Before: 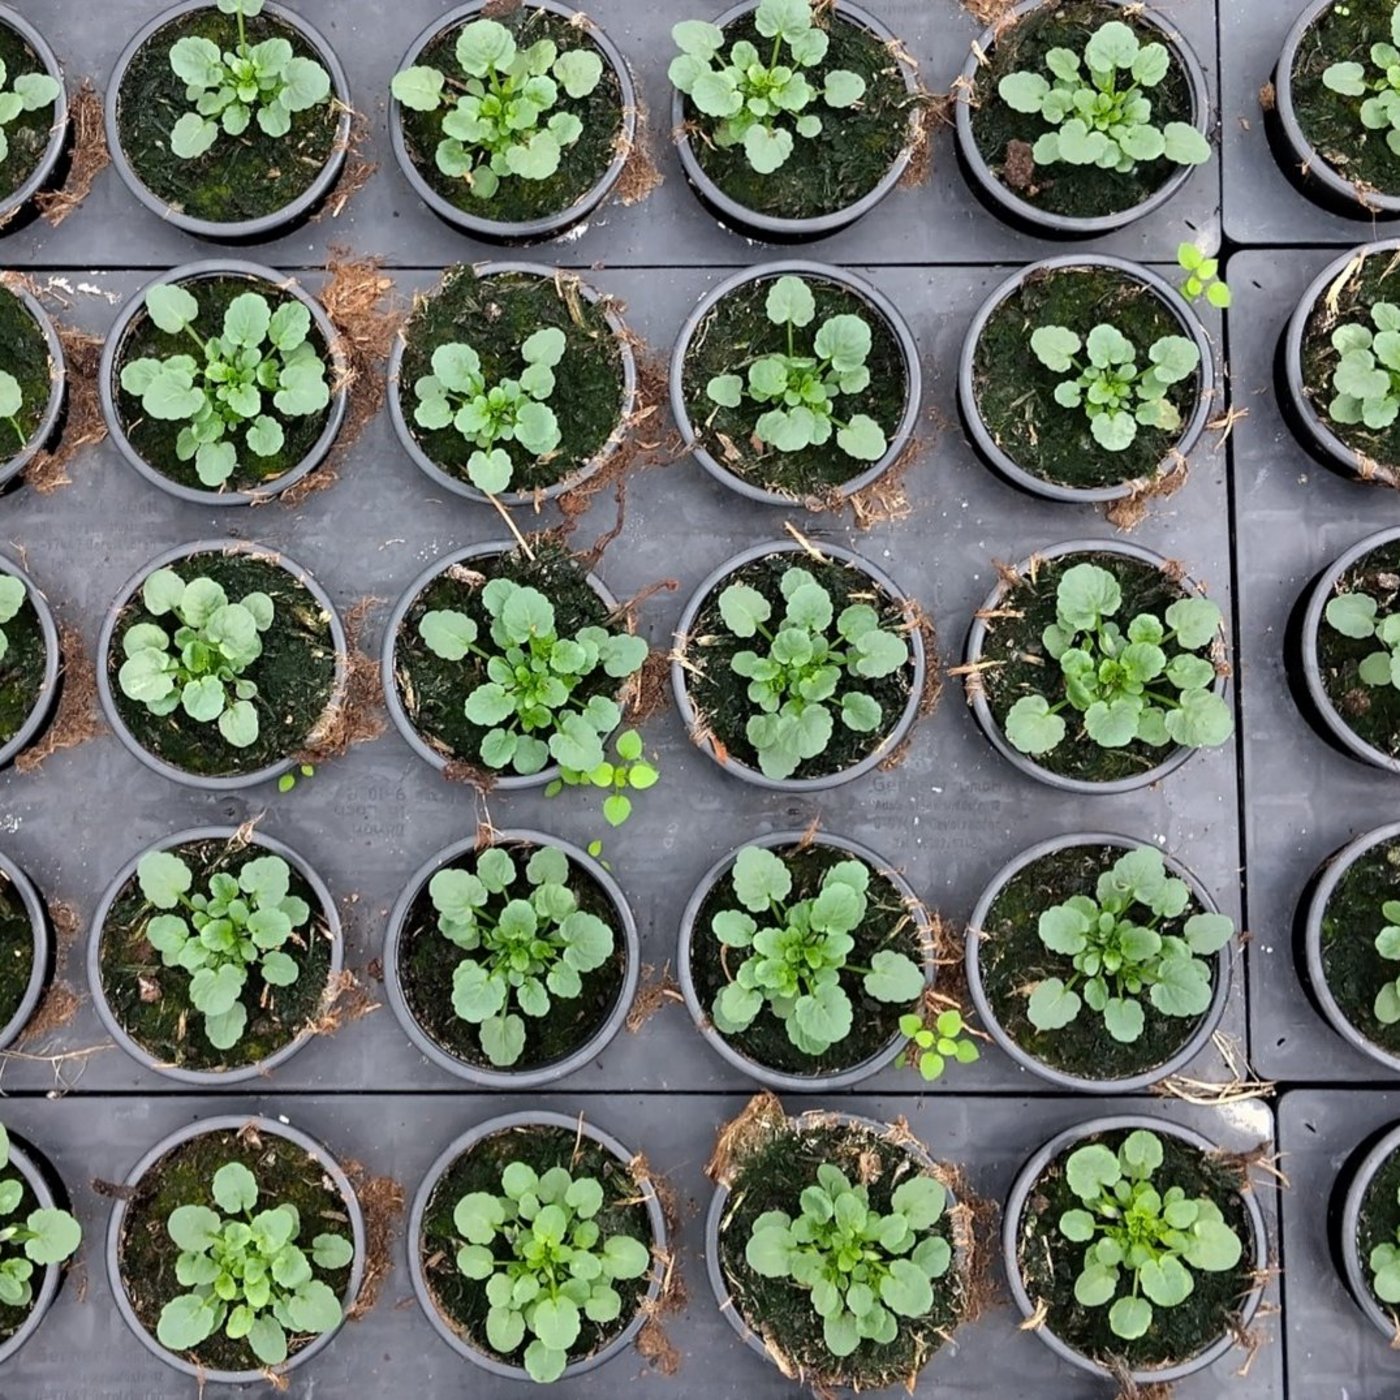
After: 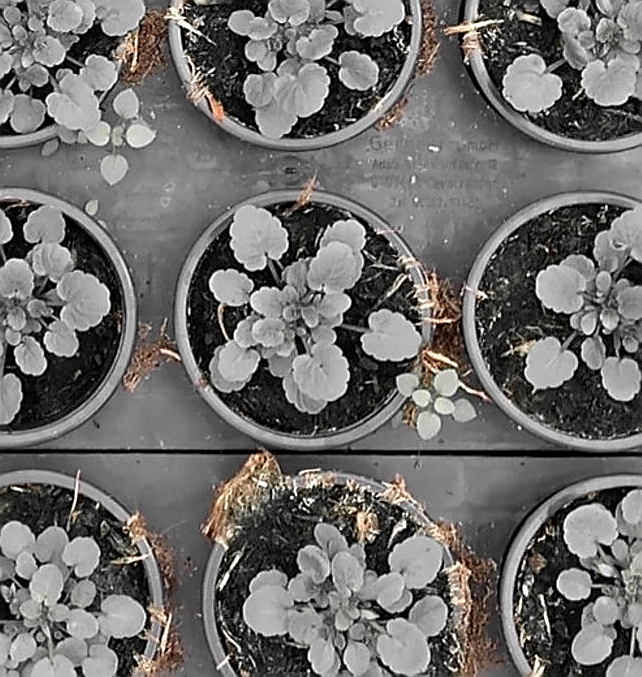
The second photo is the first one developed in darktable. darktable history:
crop: left 35.976%, top 45.819%, right 18.162%, bottom 5.807%
sharpen: radius 1.4, amount 1.25, threshold 0.7
color zones: curves: ch0 [(0, 0.447) (0.184, 0.543) (0.323, 0.476) (0.429, 0.445) (0.571, 0.443) (0.714, 0.451) (0.857, 0.452) (1, 0.447)]; ch1 [(0, 0.464) (0.176, 0.46) (0.287, 0.177) (0.429, 0.002) (0.571, 0) (0.714, 0) (0.857, 0) (1, 0.464)], mix 20%
